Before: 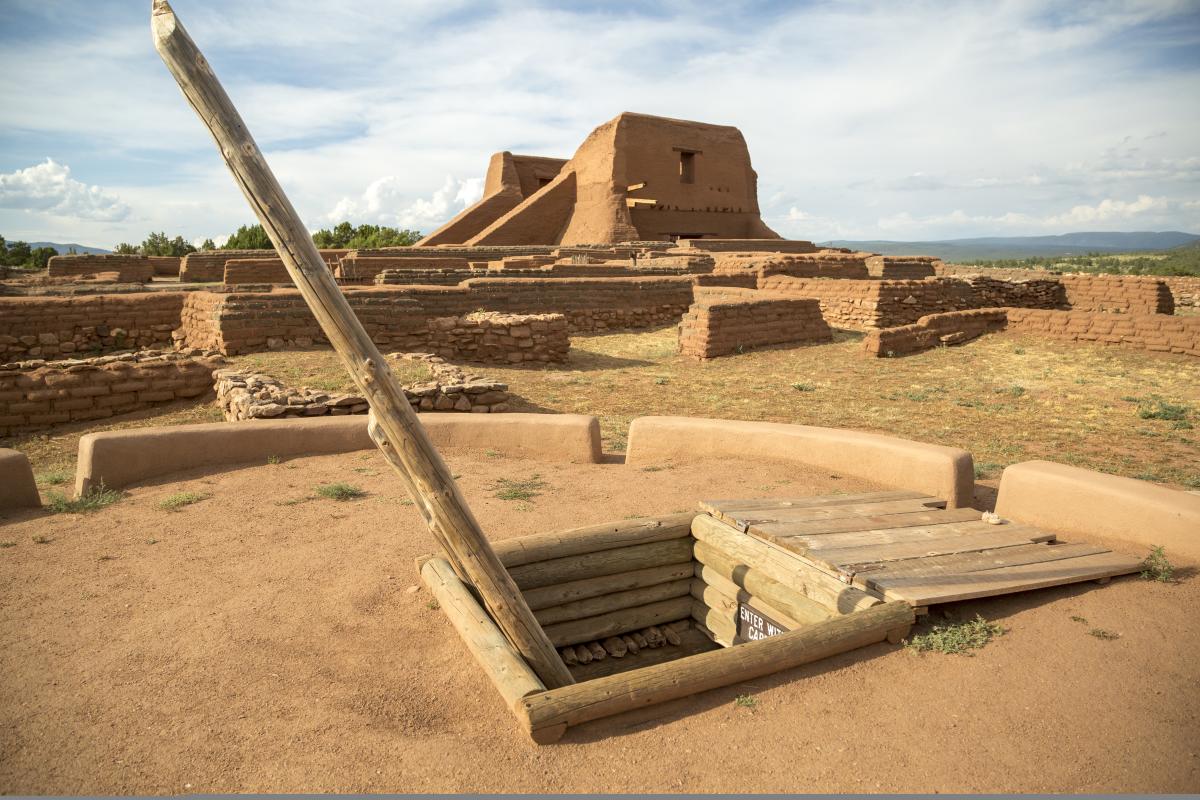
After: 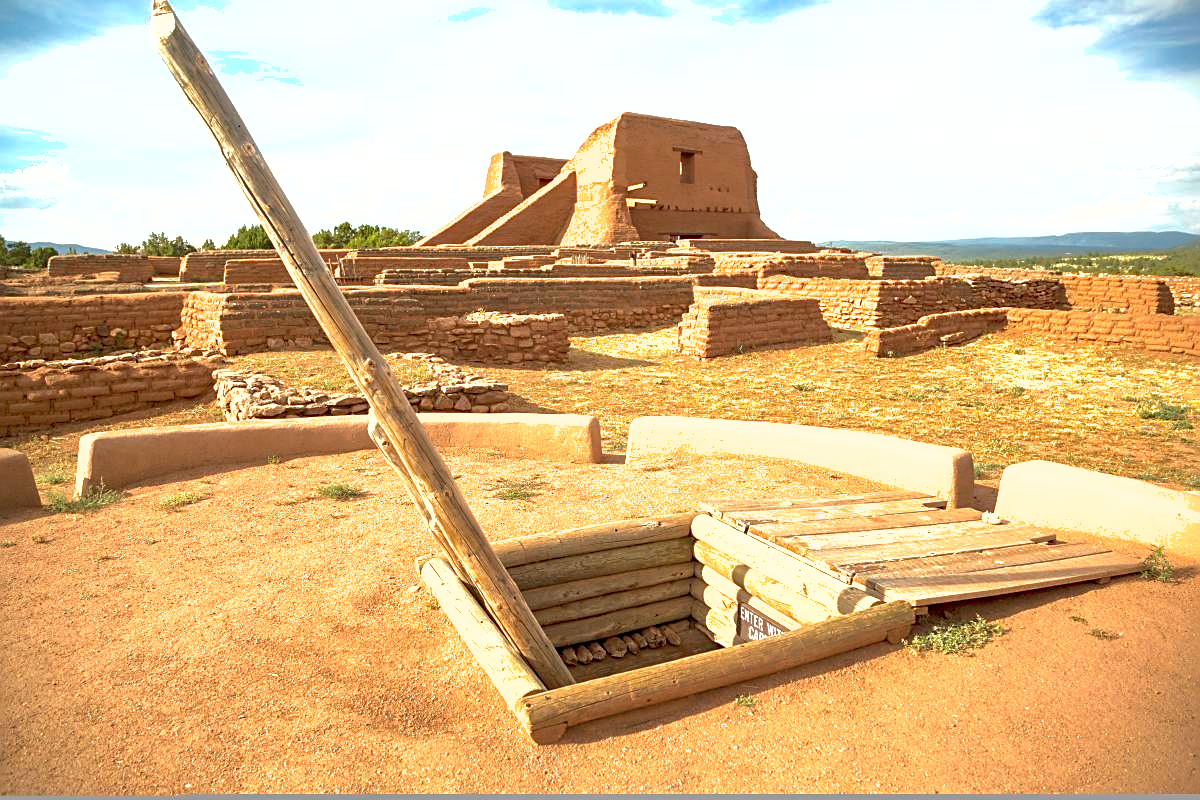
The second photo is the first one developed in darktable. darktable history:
exposure: exposure 0.912 EV, compensate highlight preservation false
shadows and highlights: on, module defaults
sharpen: on, module defaults
